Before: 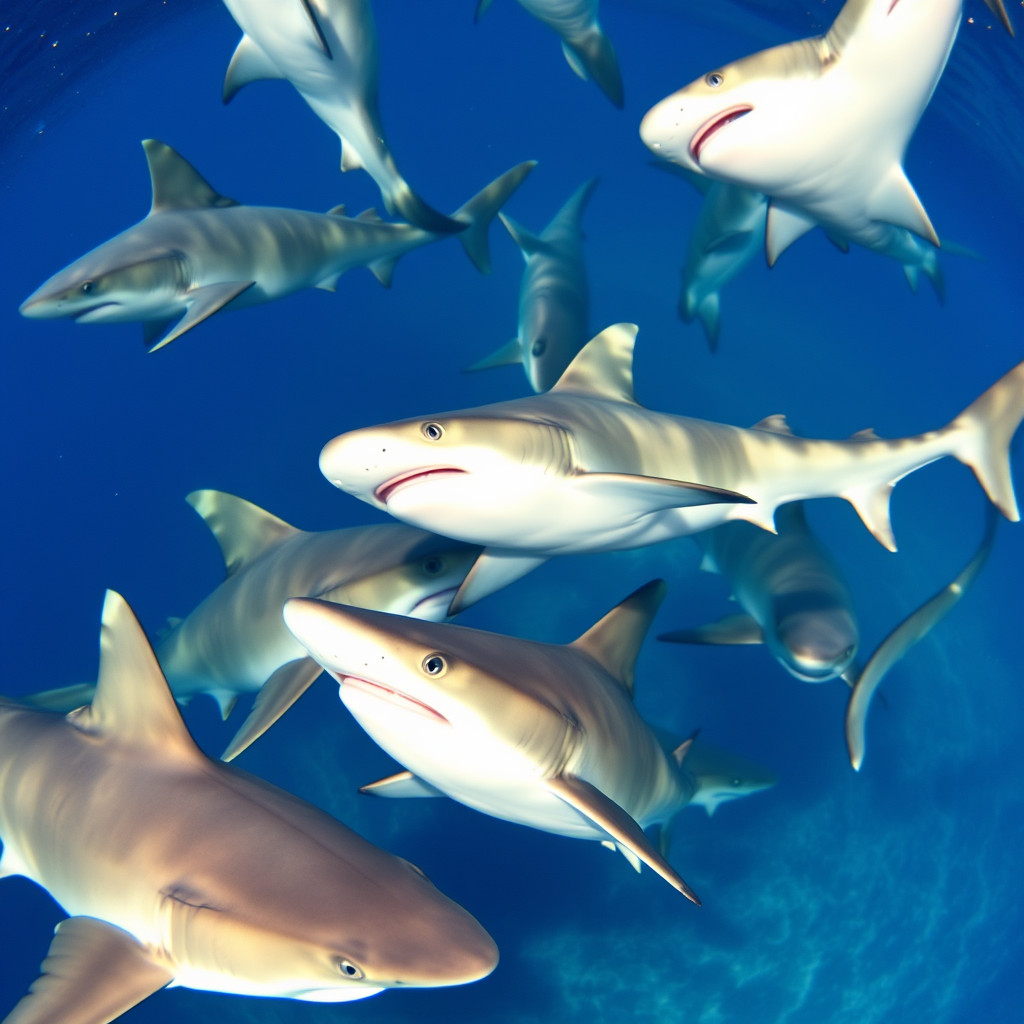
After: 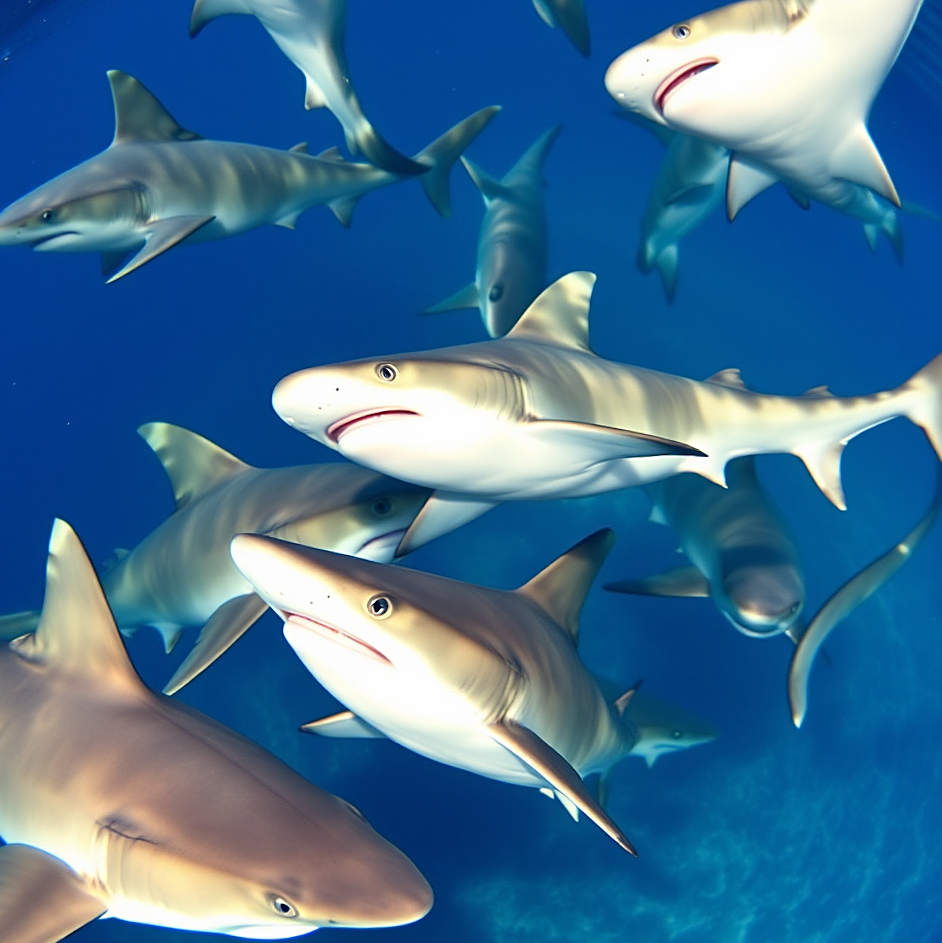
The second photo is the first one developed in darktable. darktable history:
crop and rotate: angle -2.14°, left 3.137%, top 3.86%, right 1.399%, bottom 0.673%
sharpen: on, module defaults
